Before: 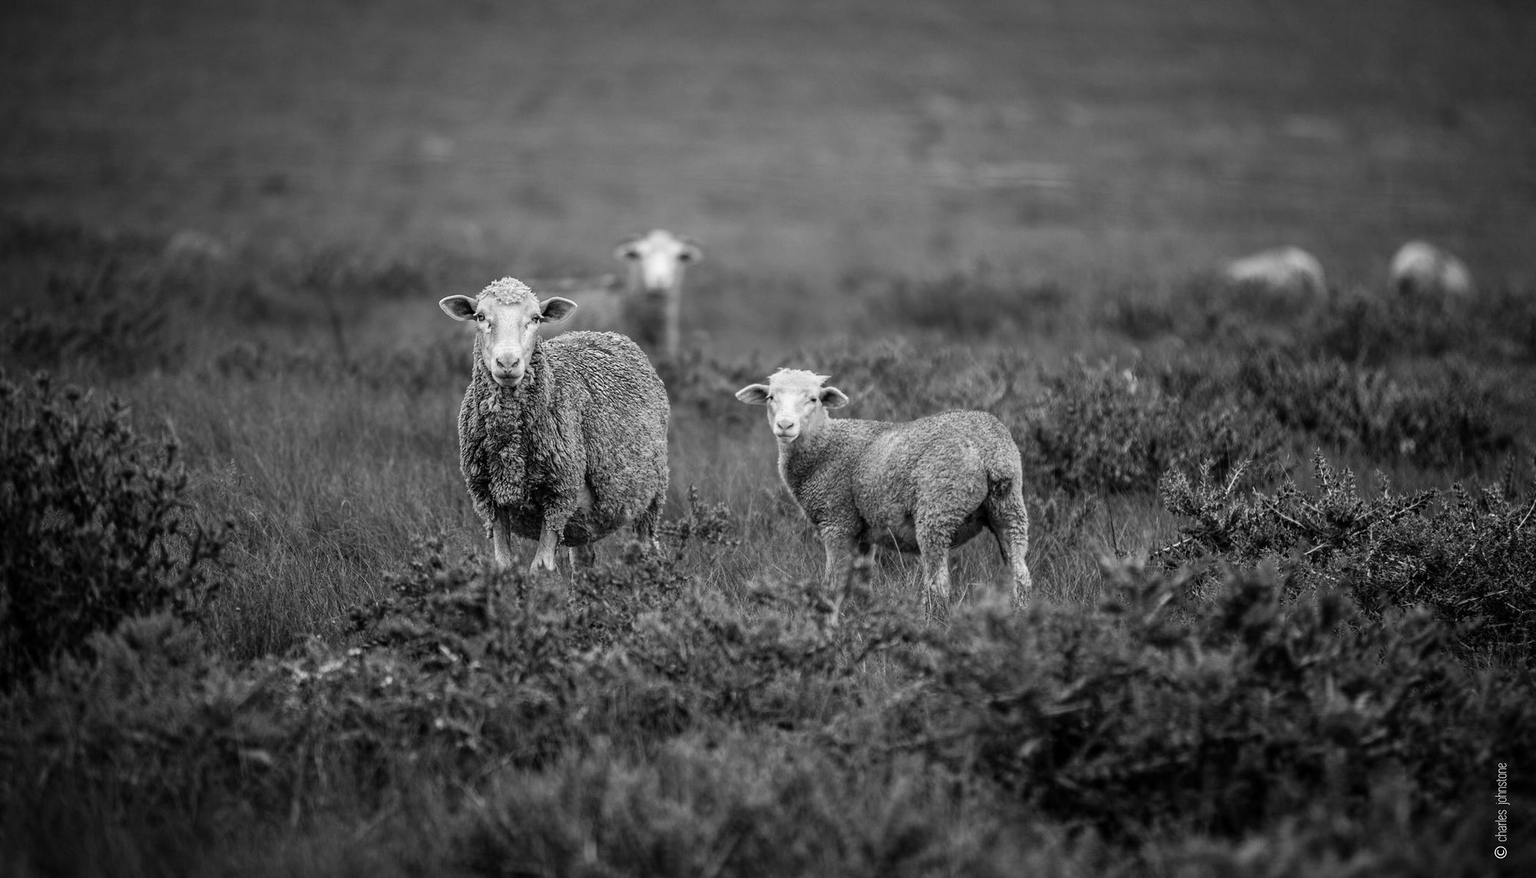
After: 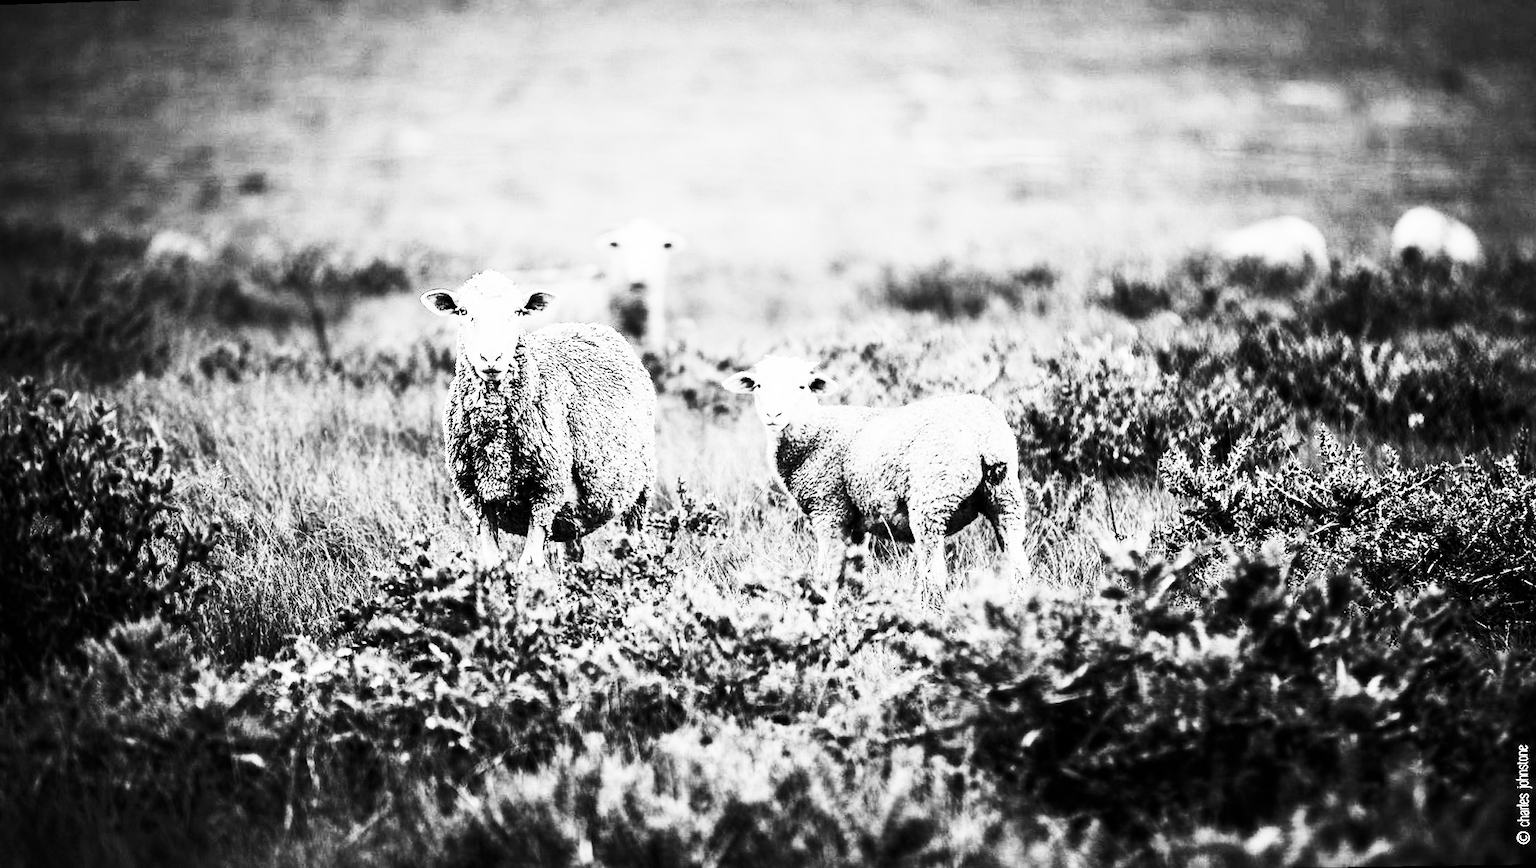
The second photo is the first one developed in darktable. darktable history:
contrast brightness saturation: contrast 0.93, brightness 0.2
rotate and perspective: rotation -1.32°, lens shift (horizontal) -0.031, crop left 0.015, crop right 0.985, crop top 0.047, crop bottom 0.982
exposure: black level correction 0, exposure 1.35 EV, compensate exposure bias true, compensate highlight preservation false
shadows and highlights: shadows 37.27, highlights -28.18, soften with gaussian
filmic rgb: black relative exposure -7.65 EV, white relative exposure 4.56 EV, hardness 3.61, contrast 1.05
